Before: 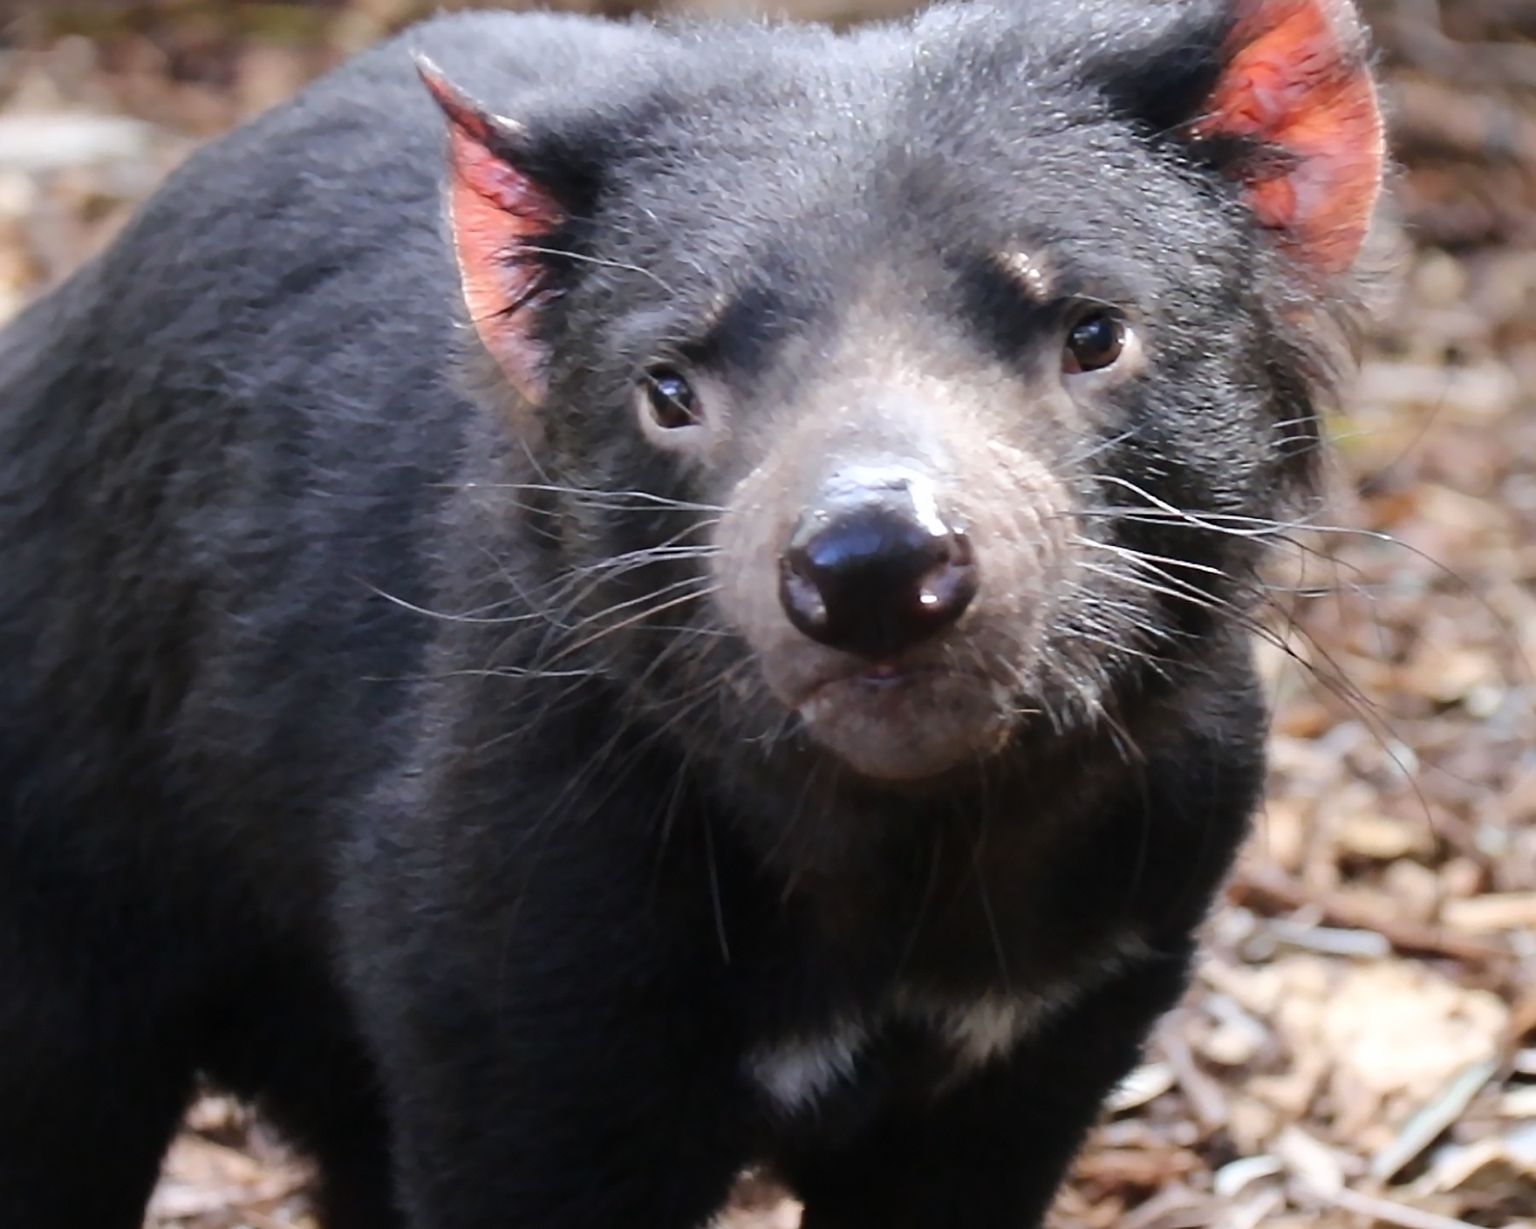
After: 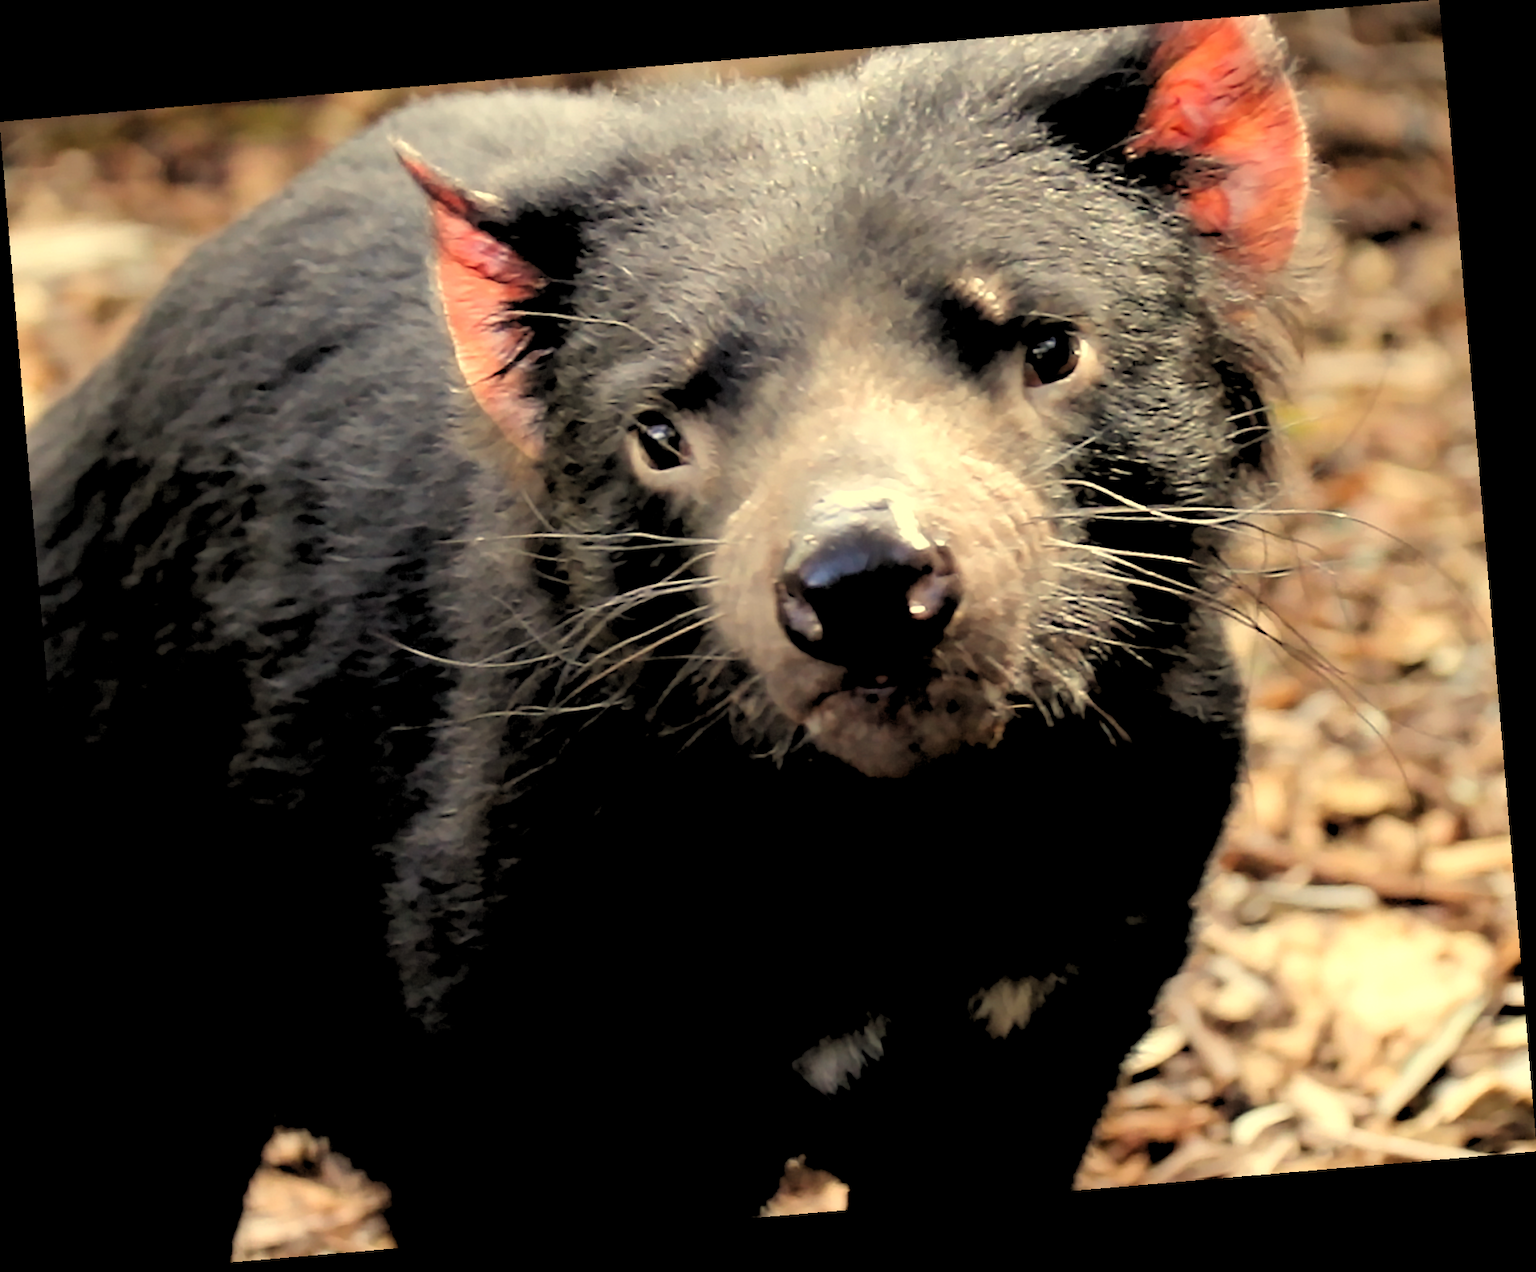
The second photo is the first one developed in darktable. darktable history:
color contrast: green-magenta contrast 1.1, blue-yellow contrast 1.1, unbound 0
rotate and perspective: rotation -4.86°, automatic cropping off
white balance: red 1.08, blue 0.791
rgb levels: levels [[0.029, 0.461, 0.922], [0, 0.5, 1], [0, 0.5, 1]]
